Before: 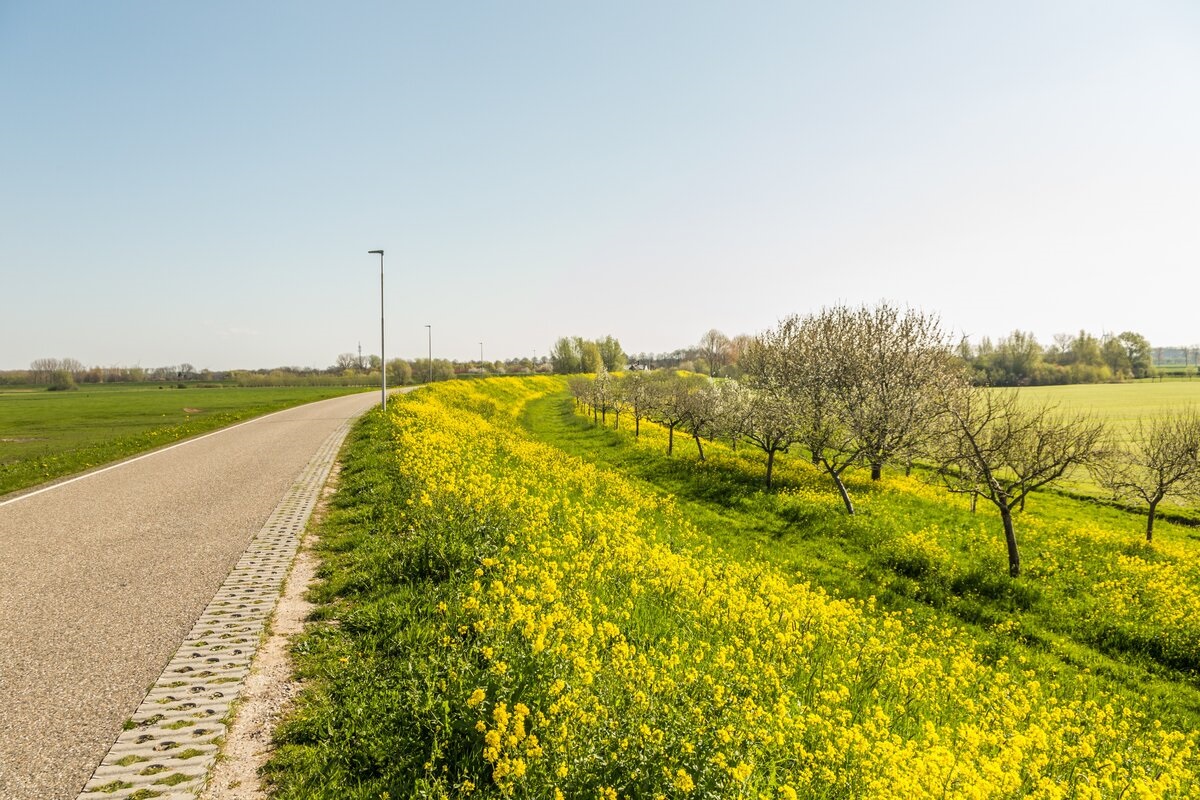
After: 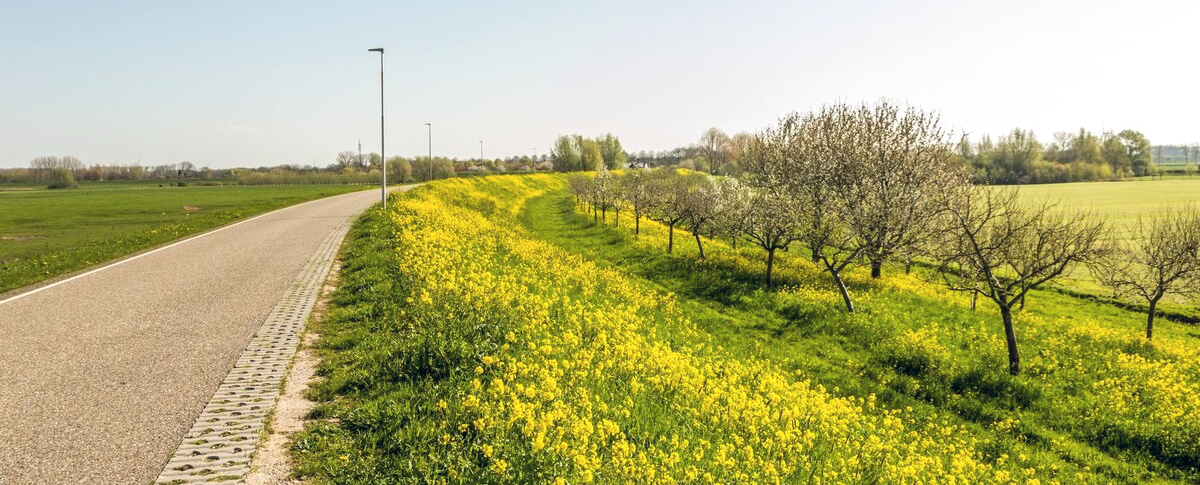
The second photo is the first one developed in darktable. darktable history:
crop and rotate: top 25.357%, bottom 13.942%
color balance rgb: shadows lift › chroma 3.88%, shadows lift › hue 88.52°, power › hue 214.65°, global offset › chroma 0.1%, global offset › hue 252.4°, contrast 4.45%
